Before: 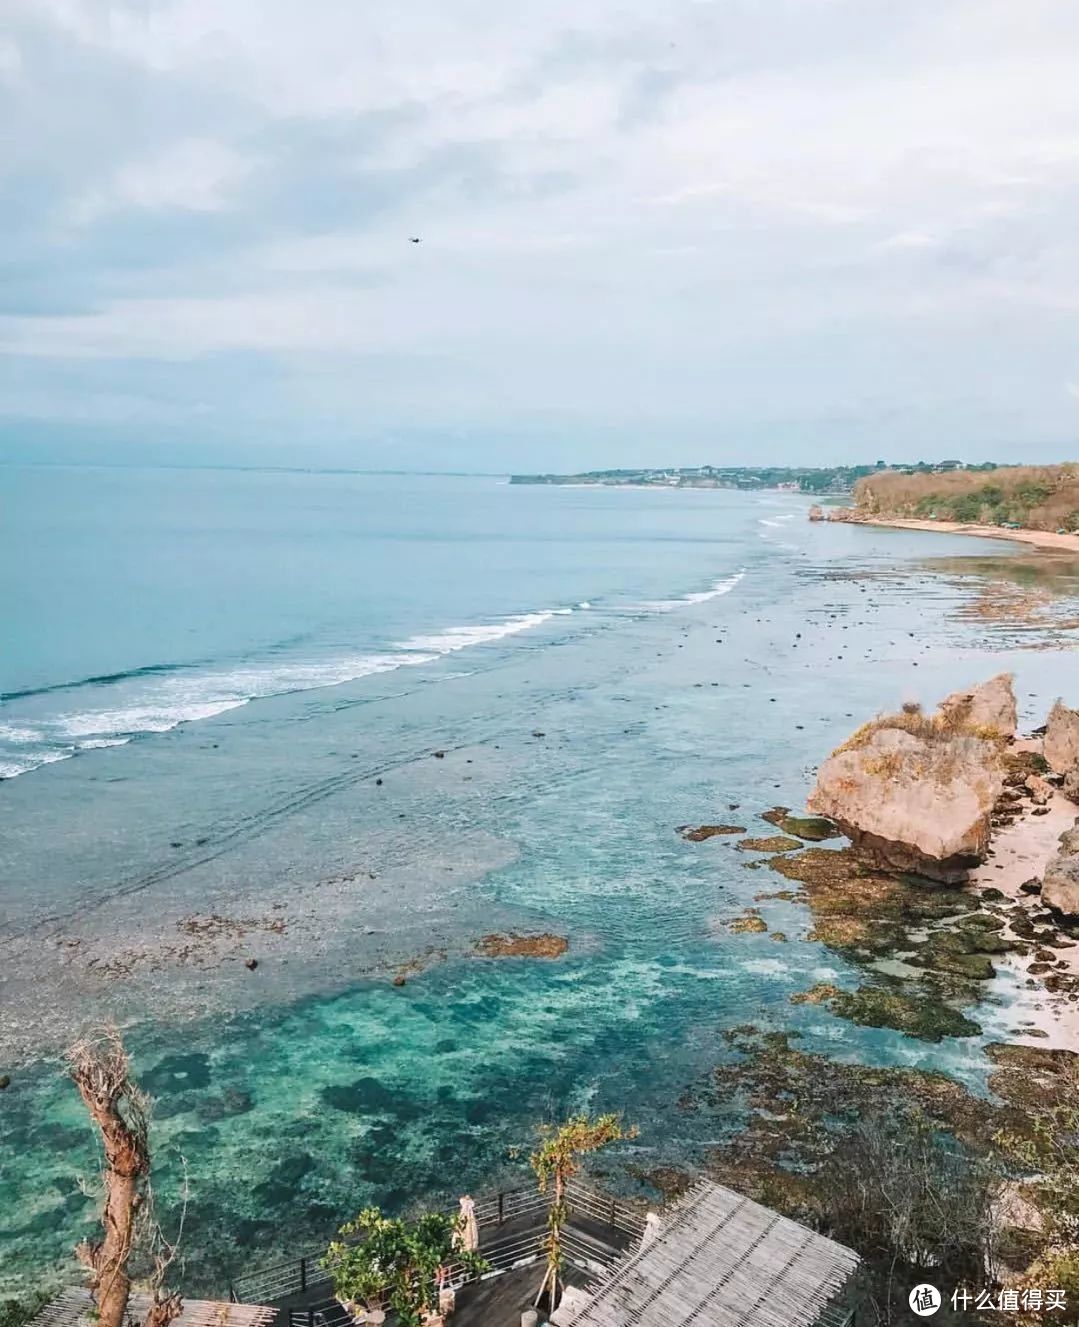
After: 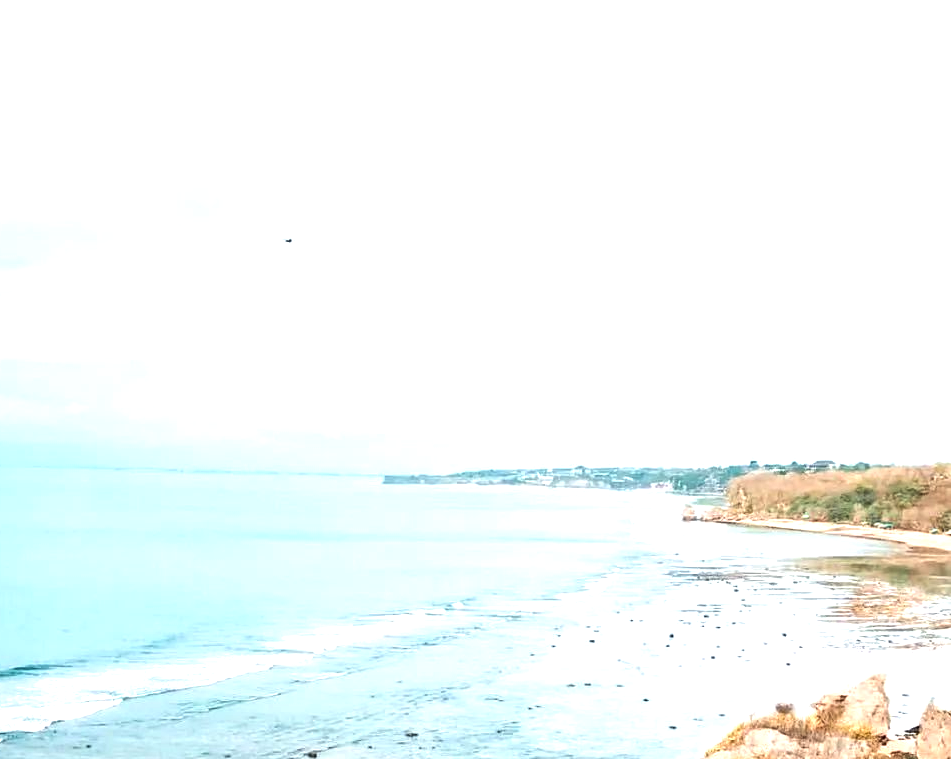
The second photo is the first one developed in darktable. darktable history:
levels: levels [0.016, 0.484, 0.953]
exposure: black level correction 0, exposure 0.5 EV, compensate exposure bias true, compensate highlight preservation false
tone equalizer: -8 EV -0.417 EV, -7 EV -0.389 EV, -6 EV -0.333 EV, -5 EV -0.222 EV, -3 EV 0.222 EV, -2 EV 0.333 EV, -1 EV 0.389 EV, +0 EV 0.417 EV, edges refinement/feathering 500, mask exposure compensation -1.57 EV, preserve details no
crop and rotate: left 11.812%, bottom 42.776%
color correction: highlights b* 3
